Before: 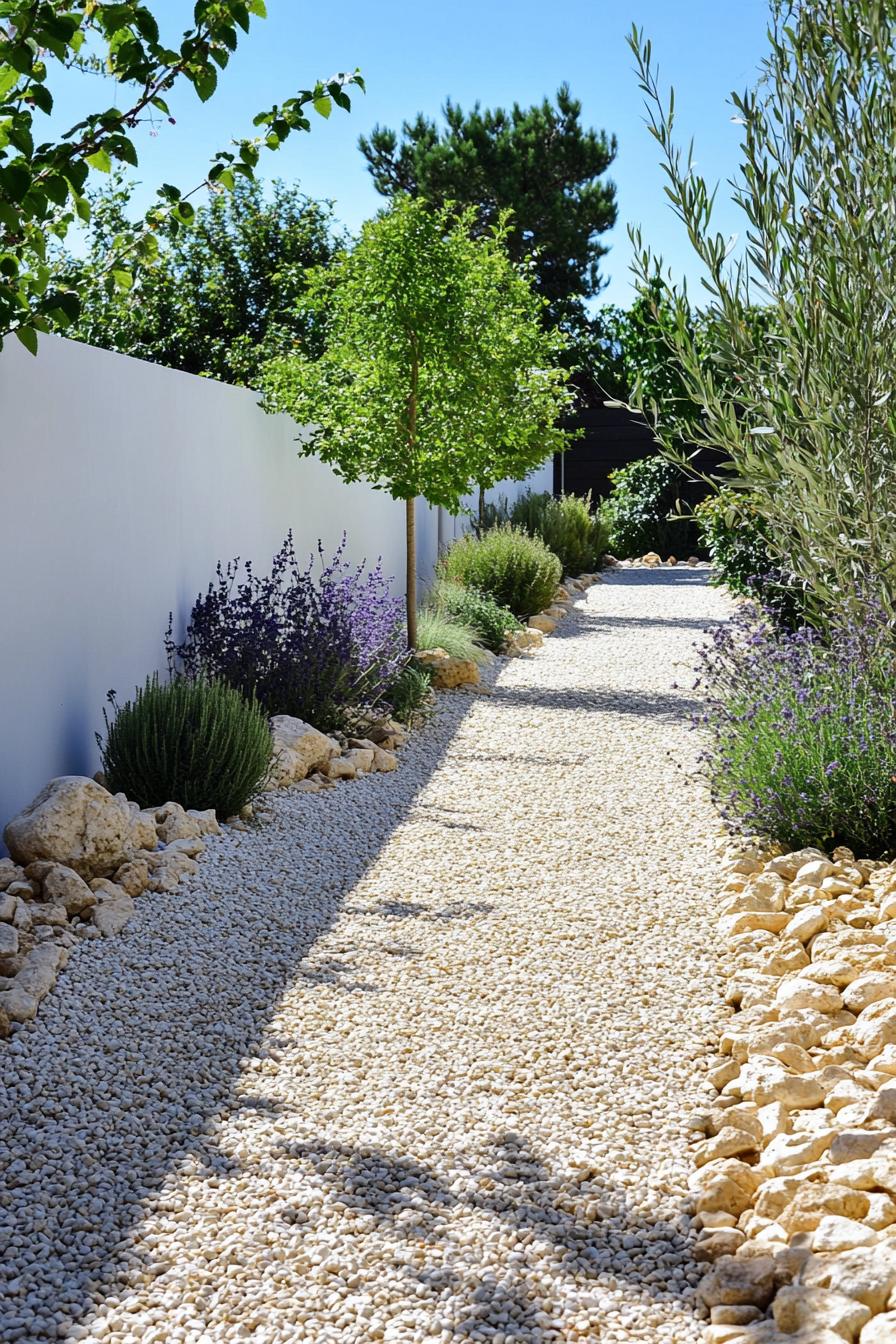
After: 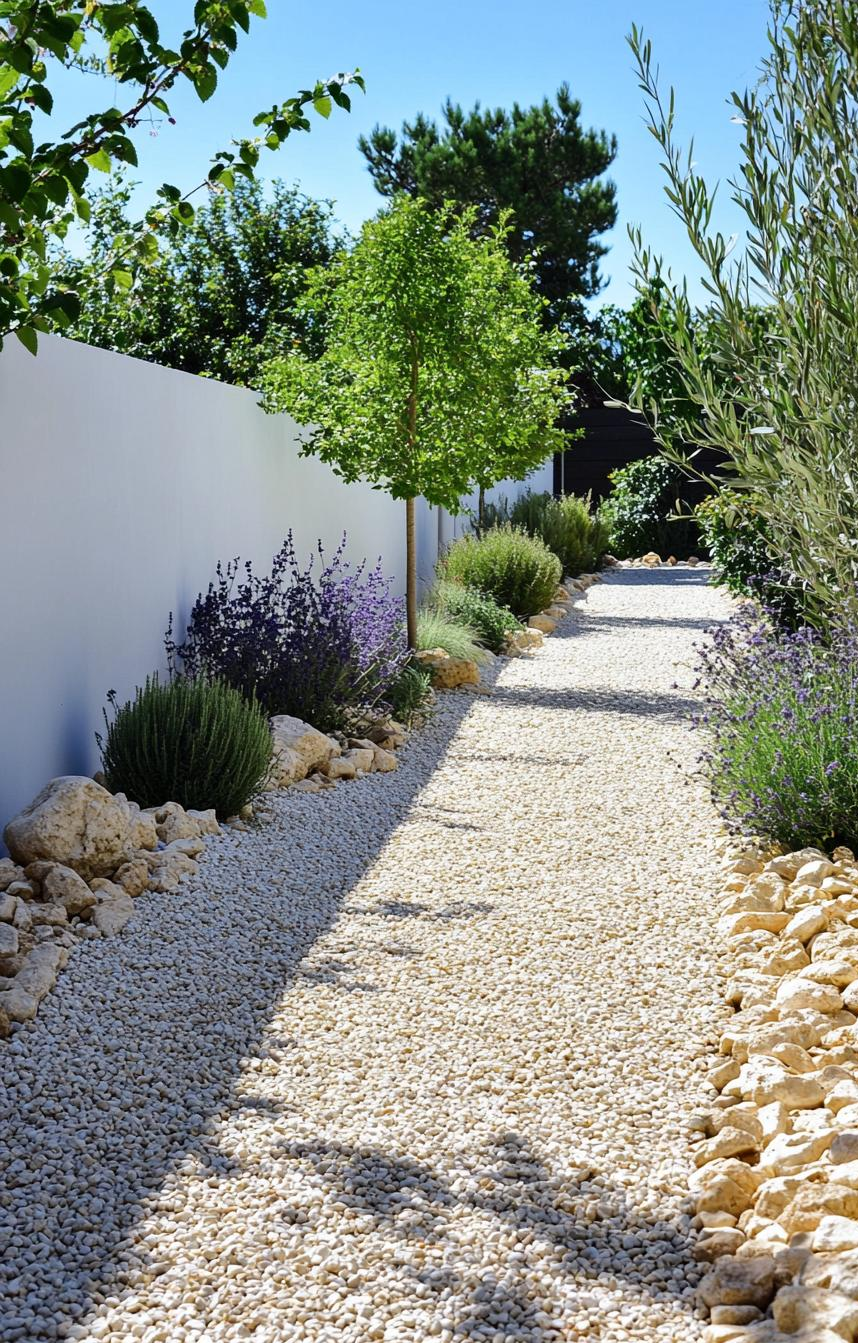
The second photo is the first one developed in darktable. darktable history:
crop: right 4.205%, bottom 0.024%
